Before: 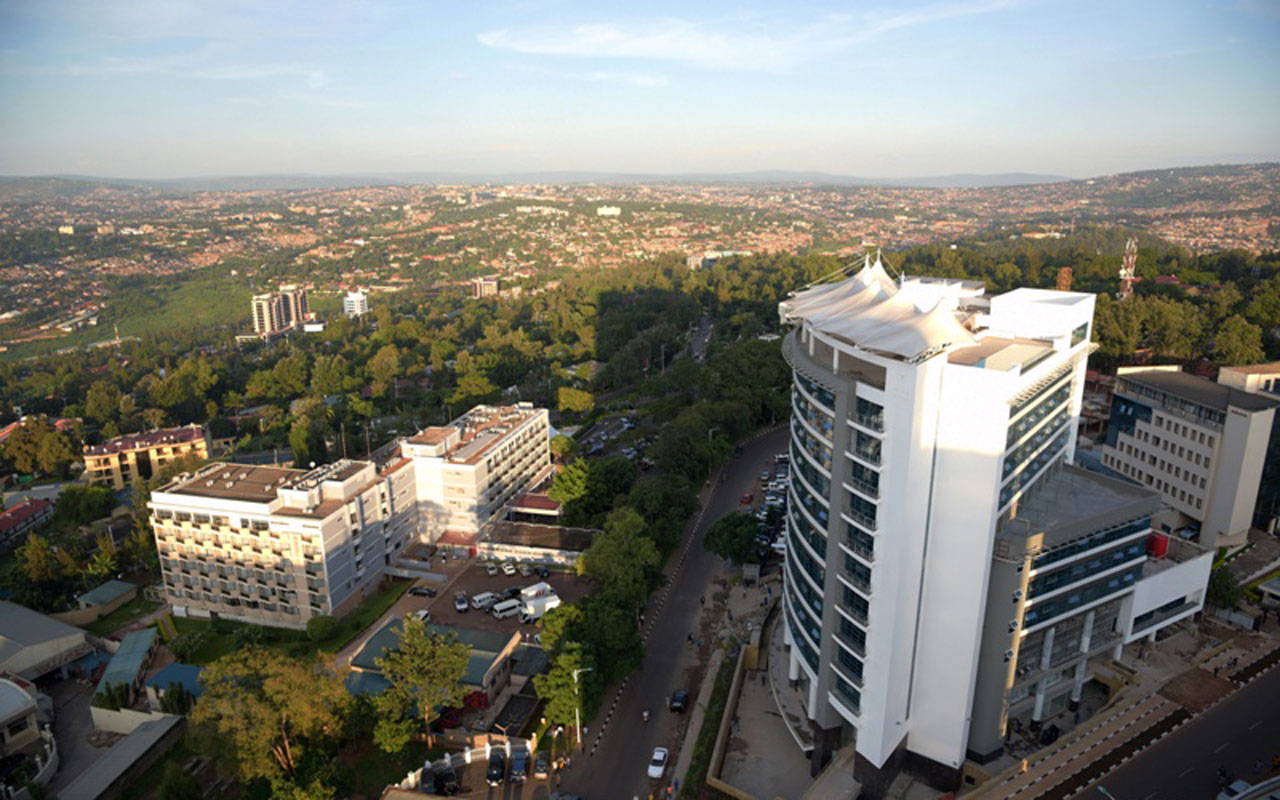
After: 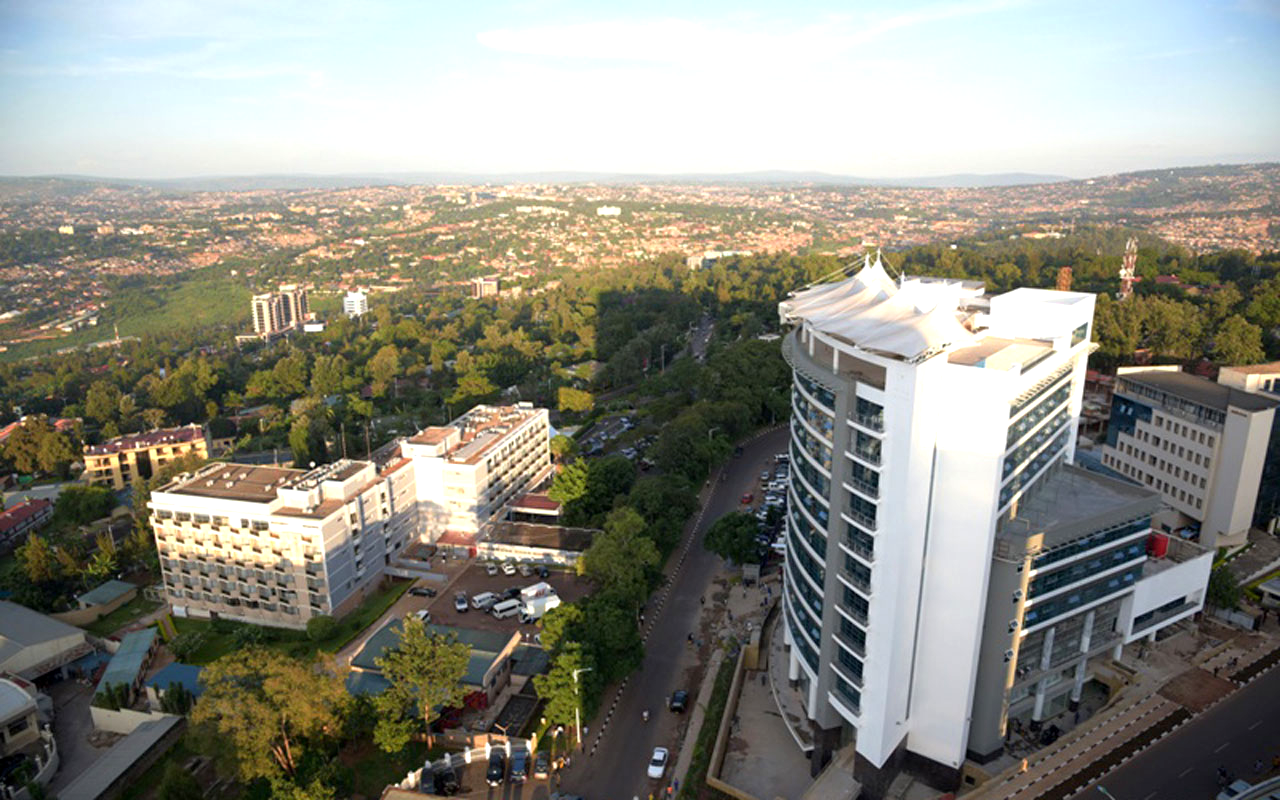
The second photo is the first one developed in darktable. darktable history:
exposure: black level correction 0.001, exposure 0.5 EV, compensate exposure bias true, compensate highlight preservation false
base curve: preserve colors none
